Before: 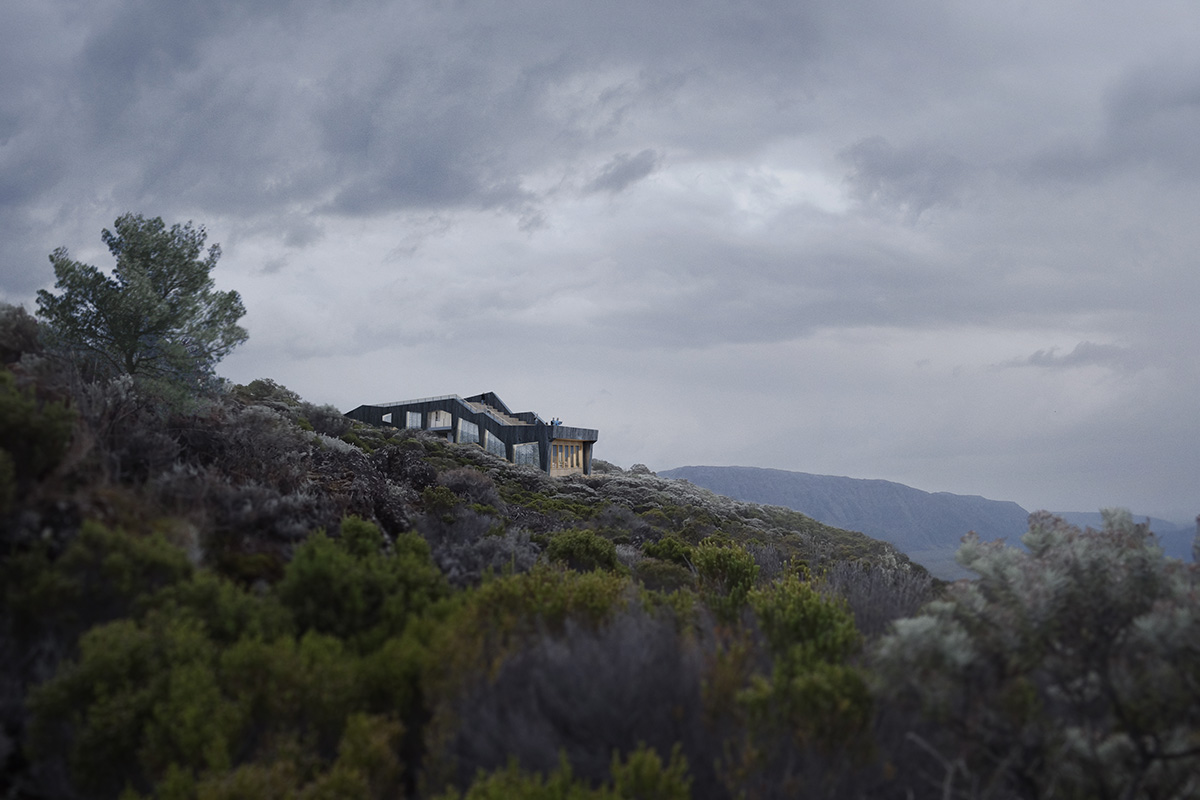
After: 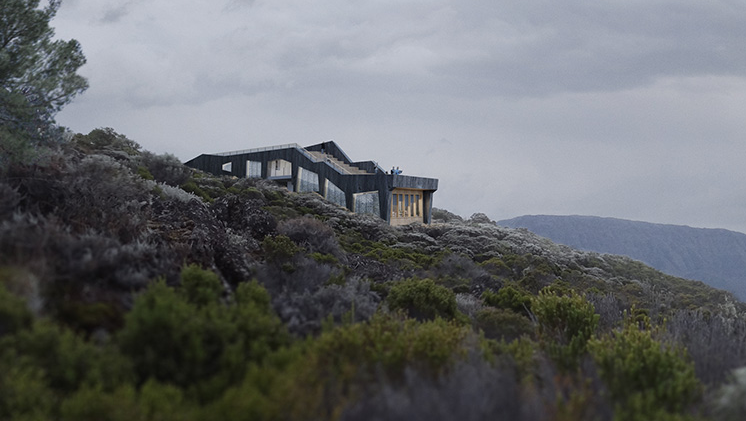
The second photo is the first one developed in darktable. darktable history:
crop: left 13.368%, top 31.482%, right 24.416%, bottom 15.773%
